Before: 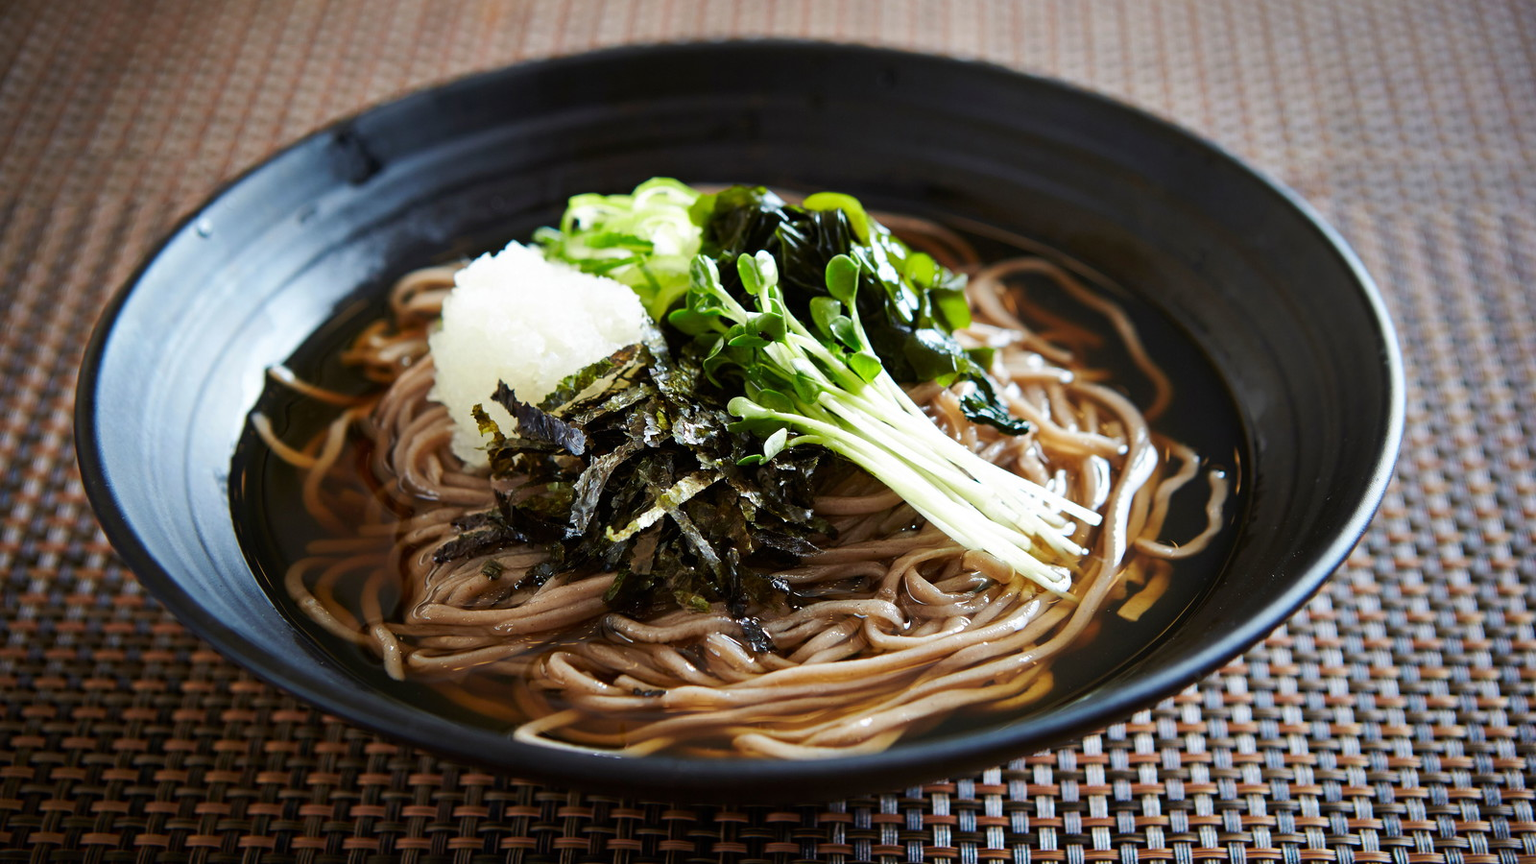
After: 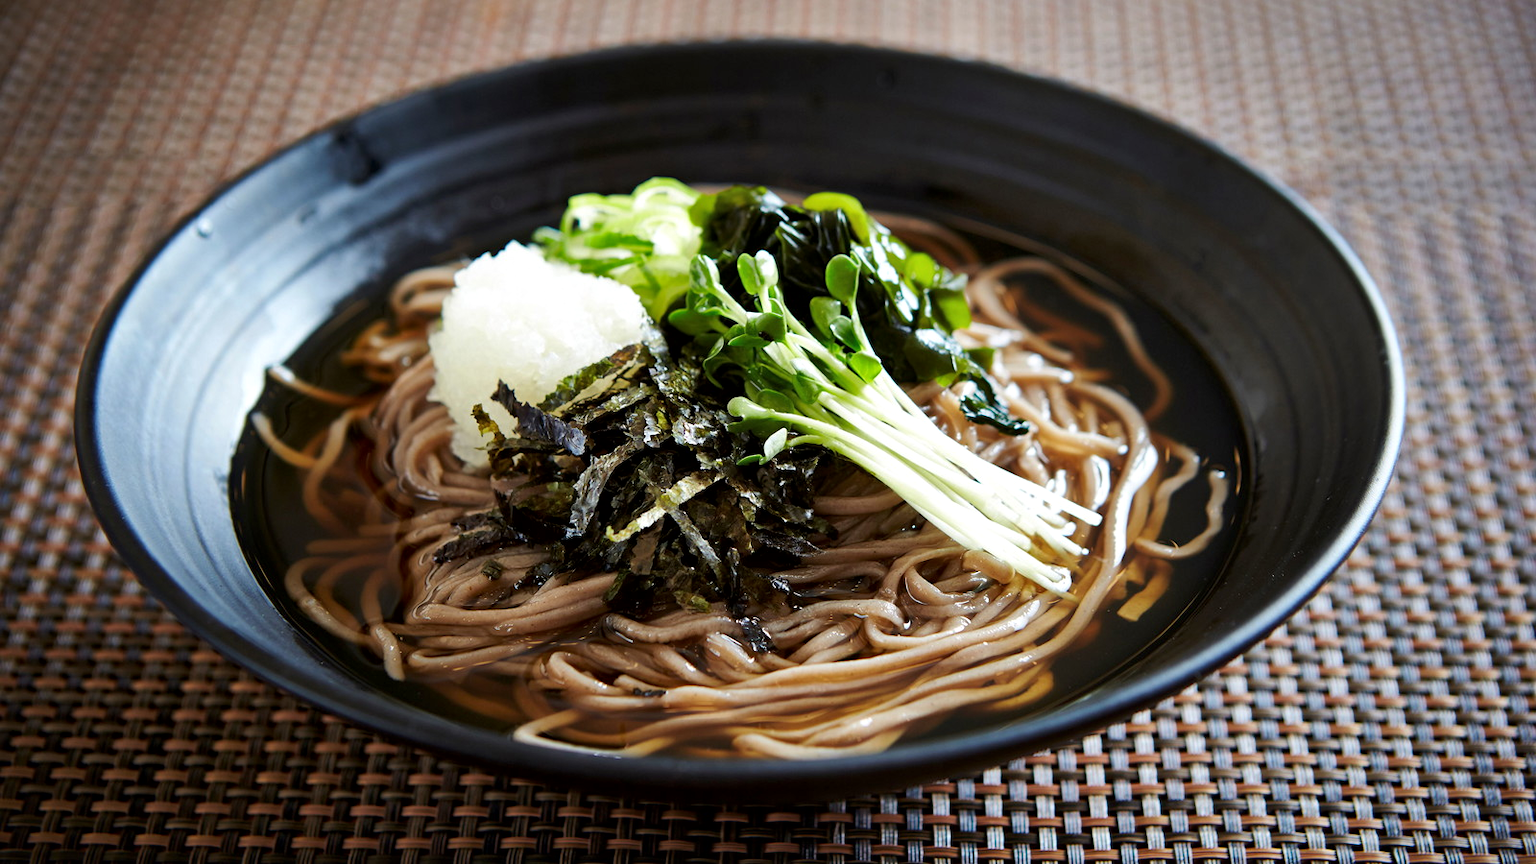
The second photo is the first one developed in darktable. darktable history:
local contrast: mode bilateral grid, contrast 21, coarseness 50, detail 130%, midtone range 0.2
